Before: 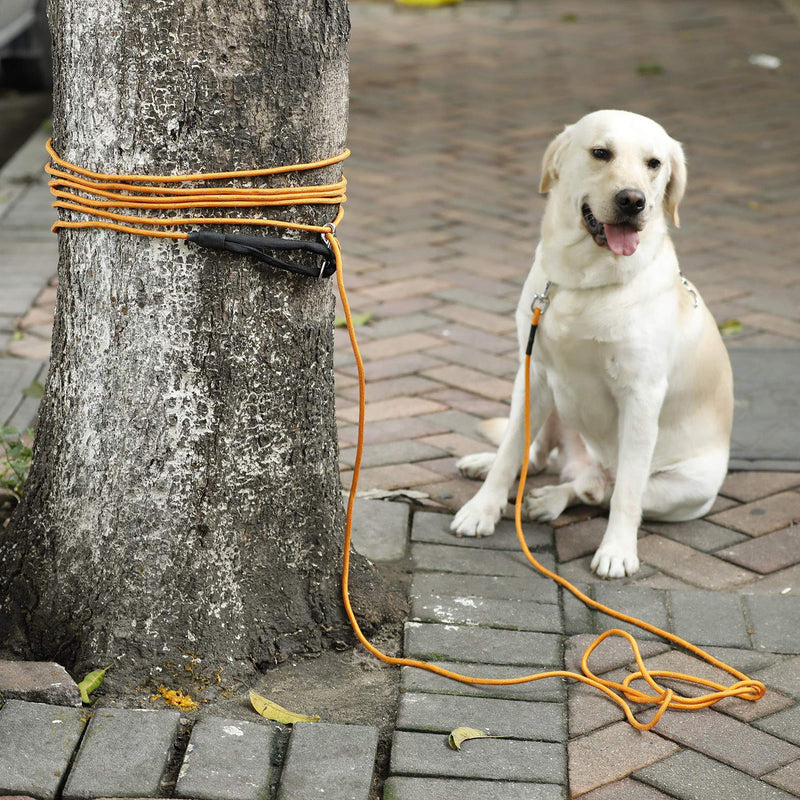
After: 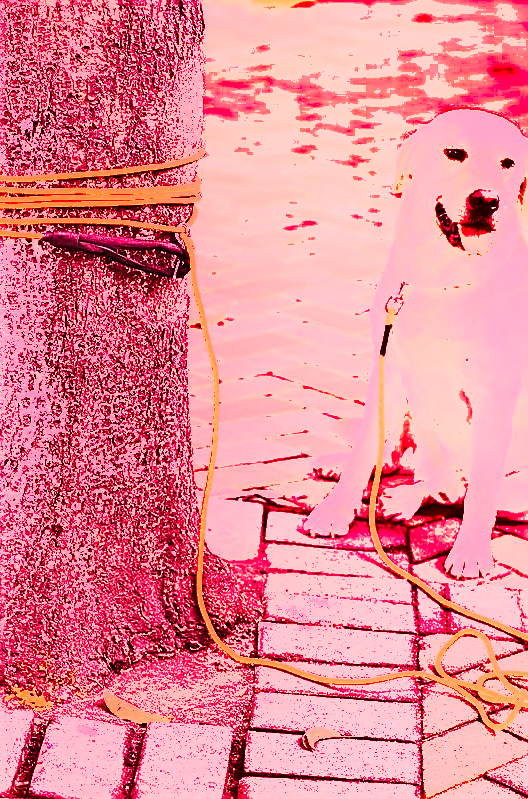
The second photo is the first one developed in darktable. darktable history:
velvia: strength 27%
sharpen: amount 1
exposure: exposure -0.462 EV, compensate highlight preservation false
crop and rotate: left 18.442%, right 15.508%
shadows and highlights: low approximation 0.01, soften with gaussian
white balance: red 4.26, blue 1.802
